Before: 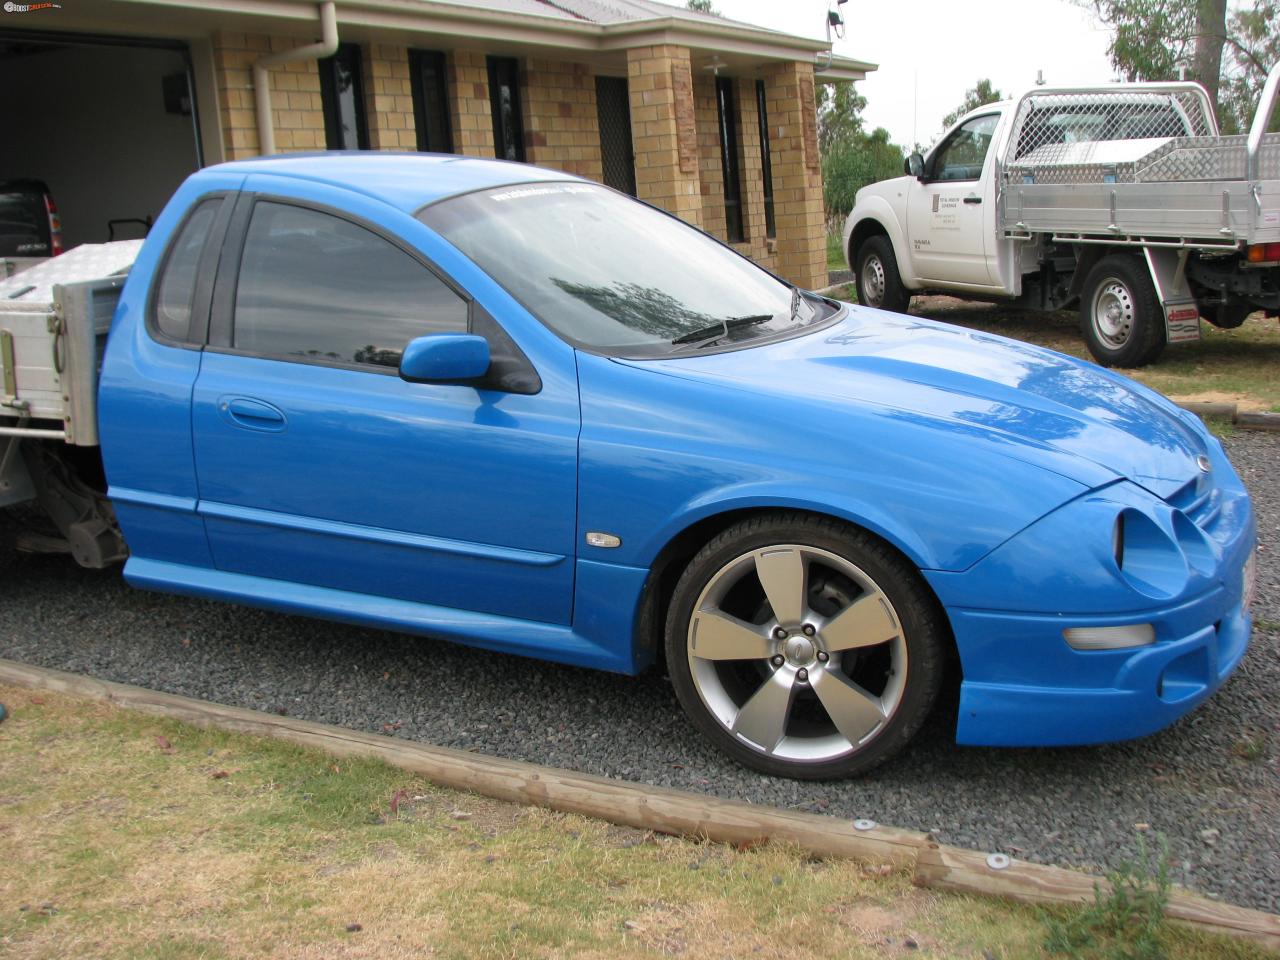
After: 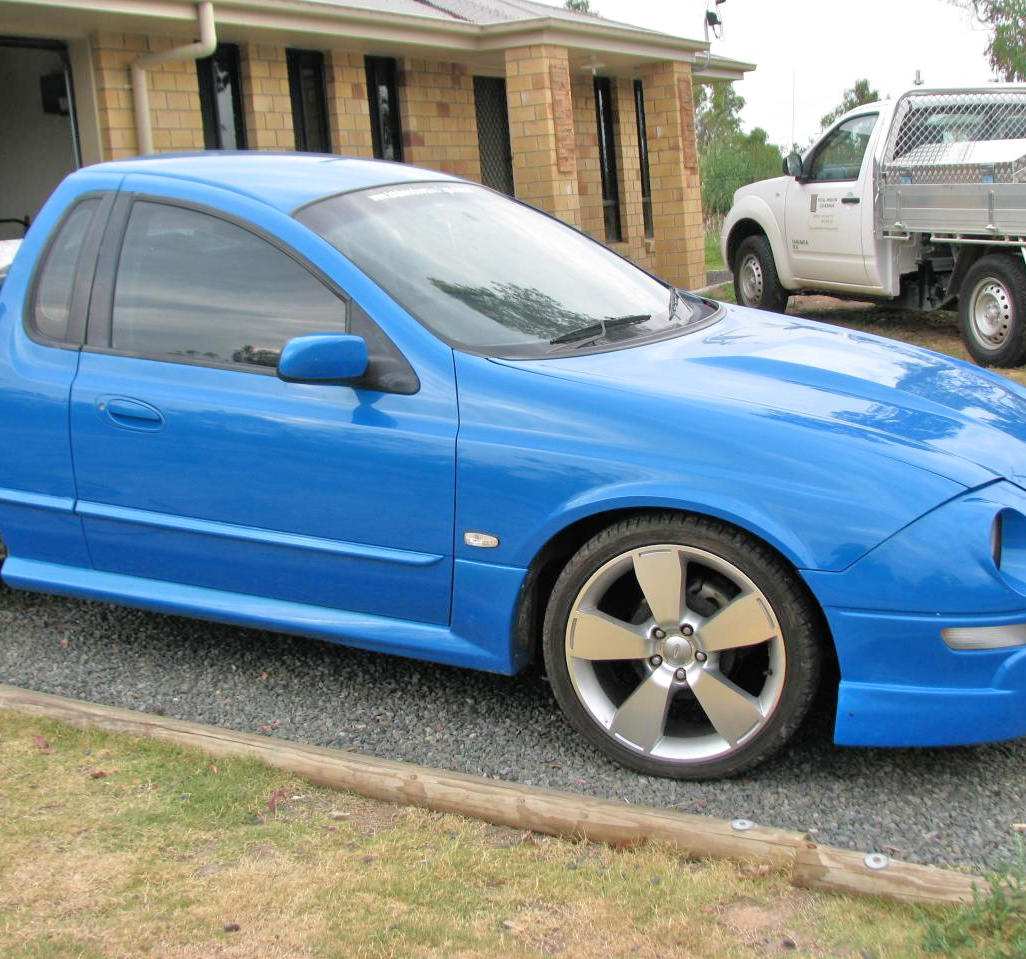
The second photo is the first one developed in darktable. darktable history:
tone equalizer: -7 EV 0.15 EV, -6 EV 0.6 EV, -5 EV 1.15 EV, -4 EV 1.33 EV, -3 EV 1.15 EV, -2 EV 0.6 EV, -1 EV 0.15 EV, mask exposure compensation -0.5 EV
crop and rotate: left 9.597%, right 10.195%
